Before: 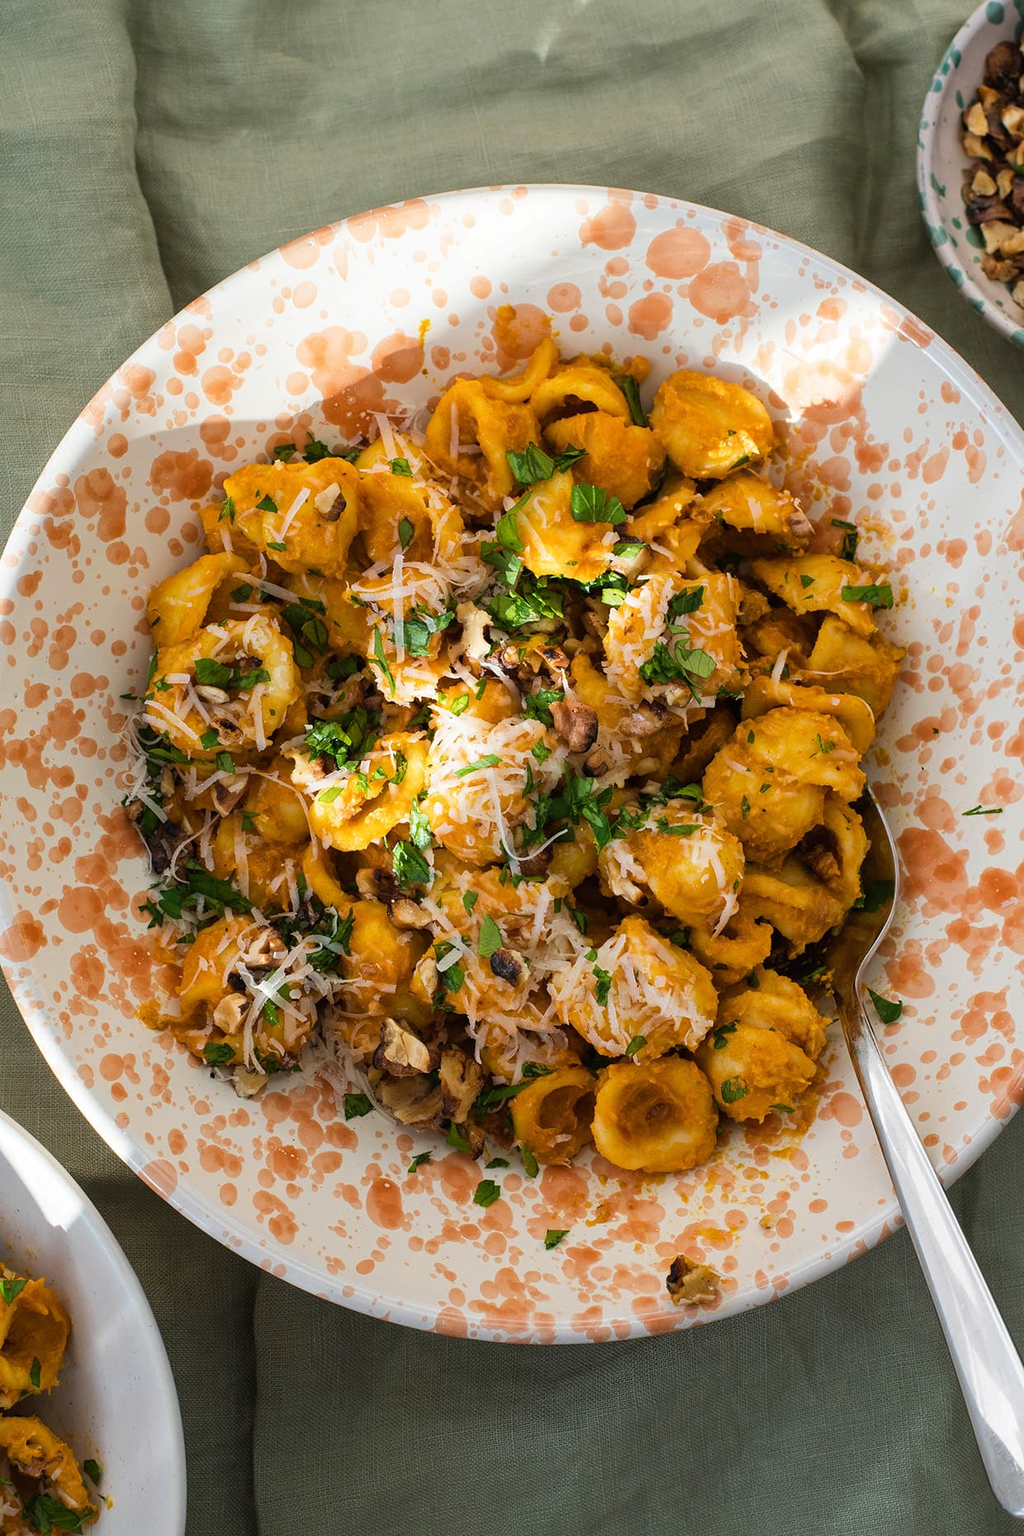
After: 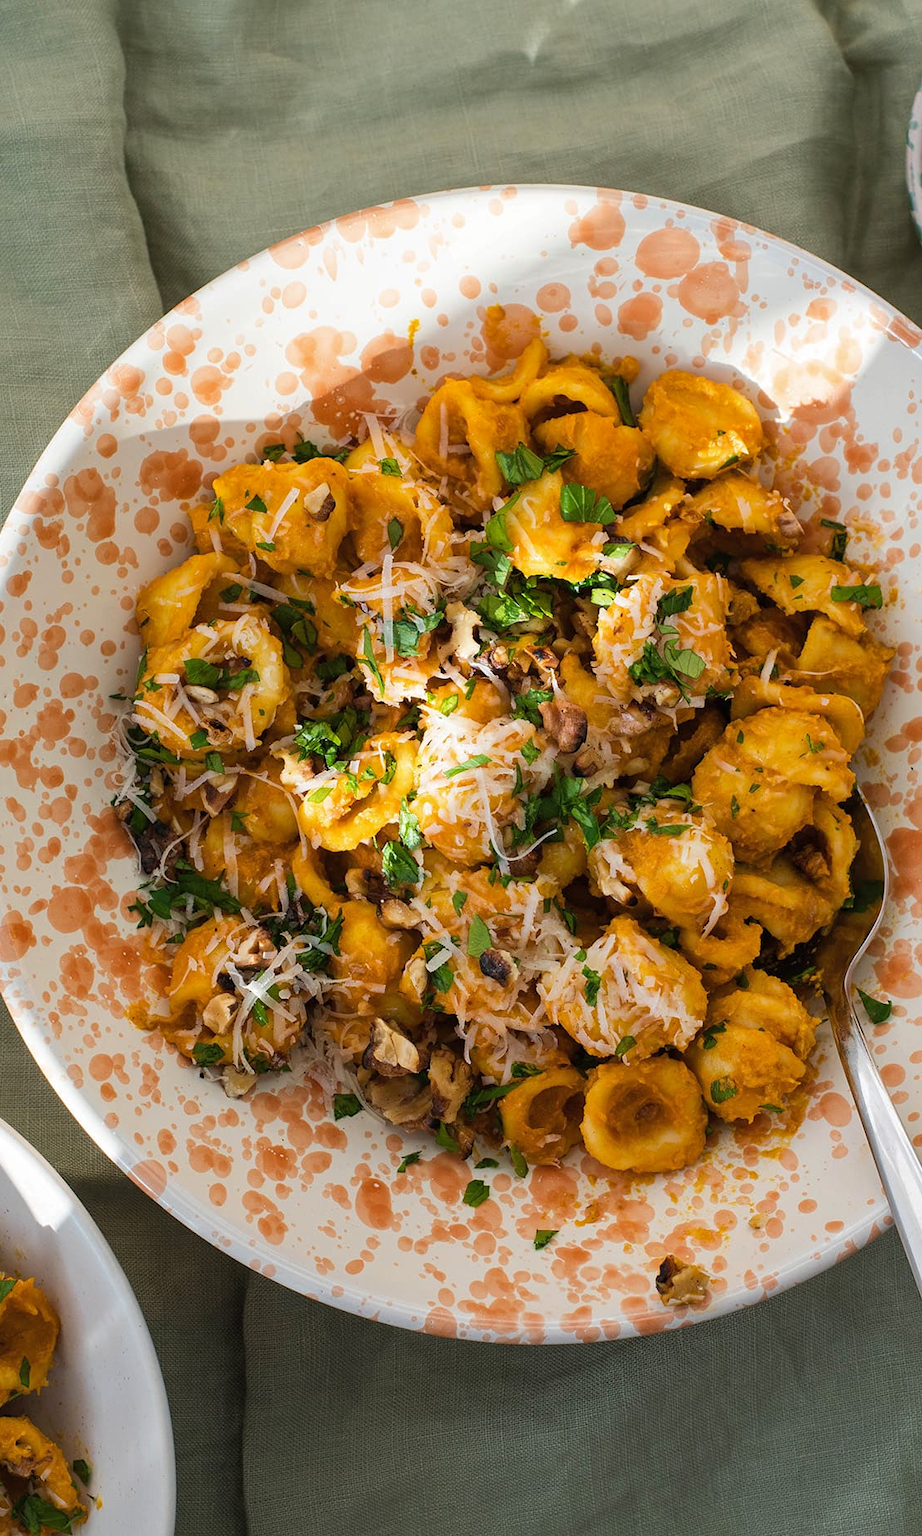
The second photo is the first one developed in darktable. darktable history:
shadows and highlights: shadows 25, highlights -25
crop and rotate: left 1.088%, right 8.807%
